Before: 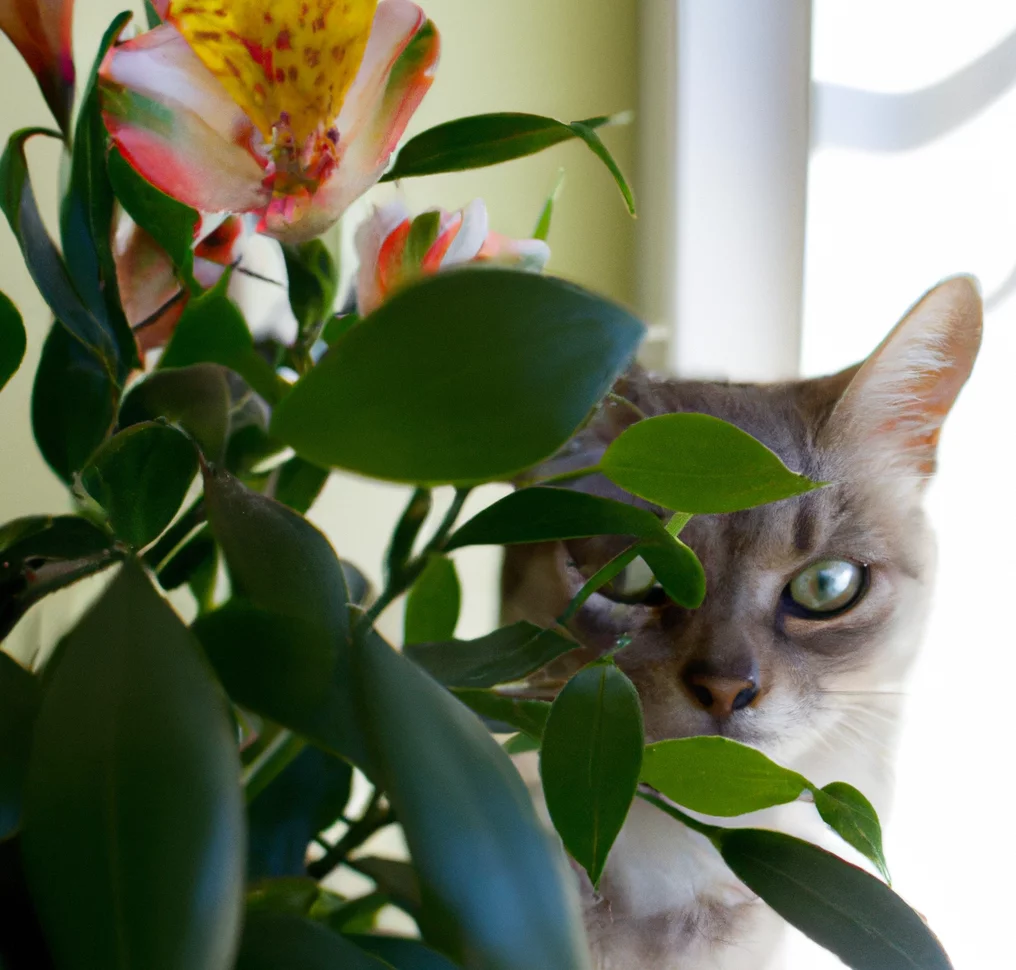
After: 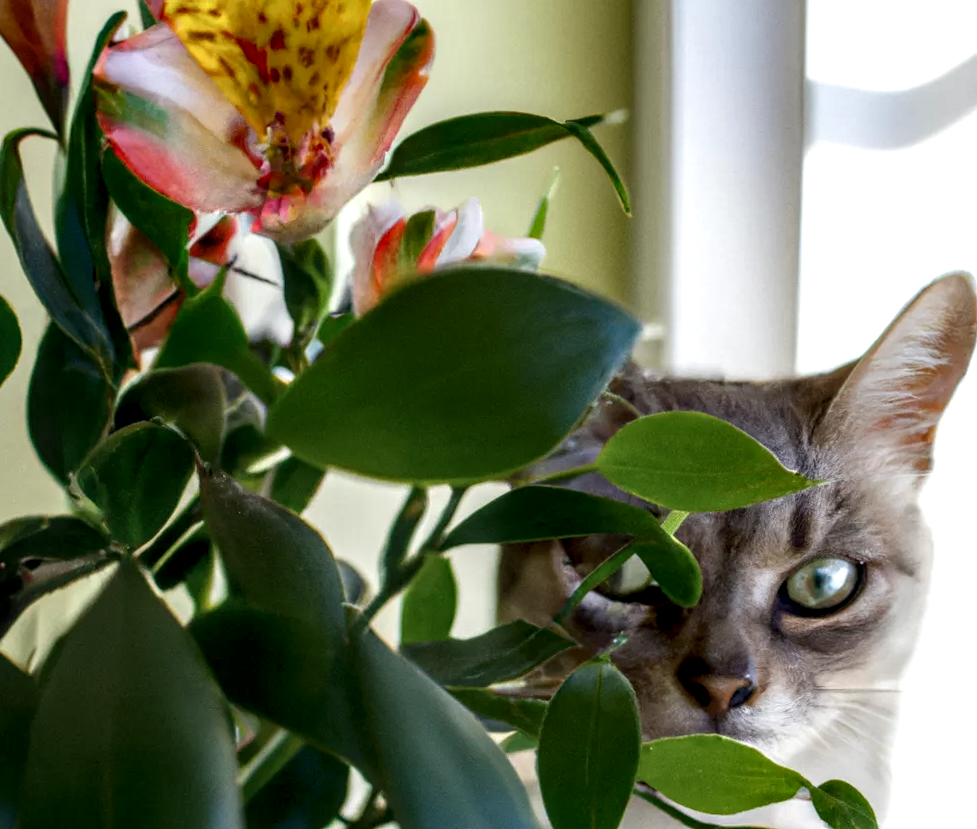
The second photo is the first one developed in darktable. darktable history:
crop and rotate: angle 0.2°, left 0.275%, right 3.127%, bottom 14.18%
local contrast: highlights 0%, shadows 0%, detail 182%
